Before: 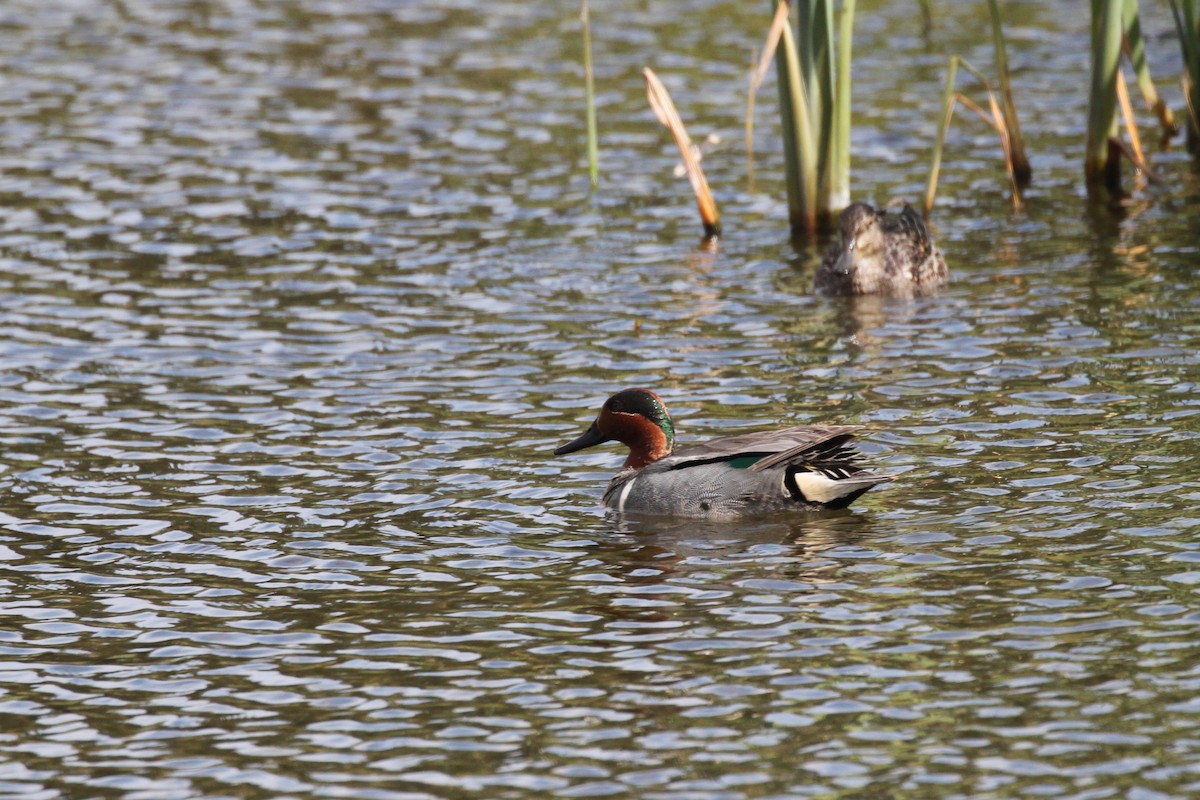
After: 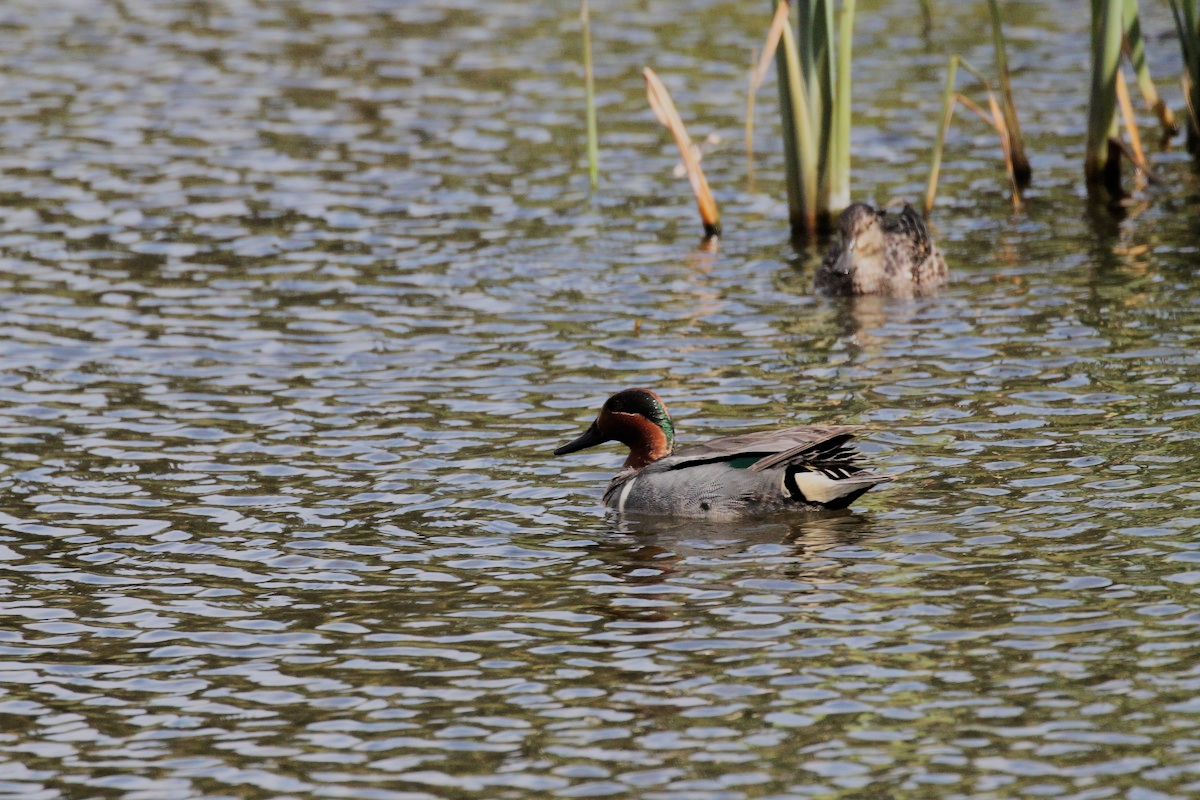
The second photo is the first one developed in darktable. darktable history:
filmic rgb: black relative exposure -6.9 EV, white relative exposure 5.62 EV, hardness 2.84, color science v6 (2022)
